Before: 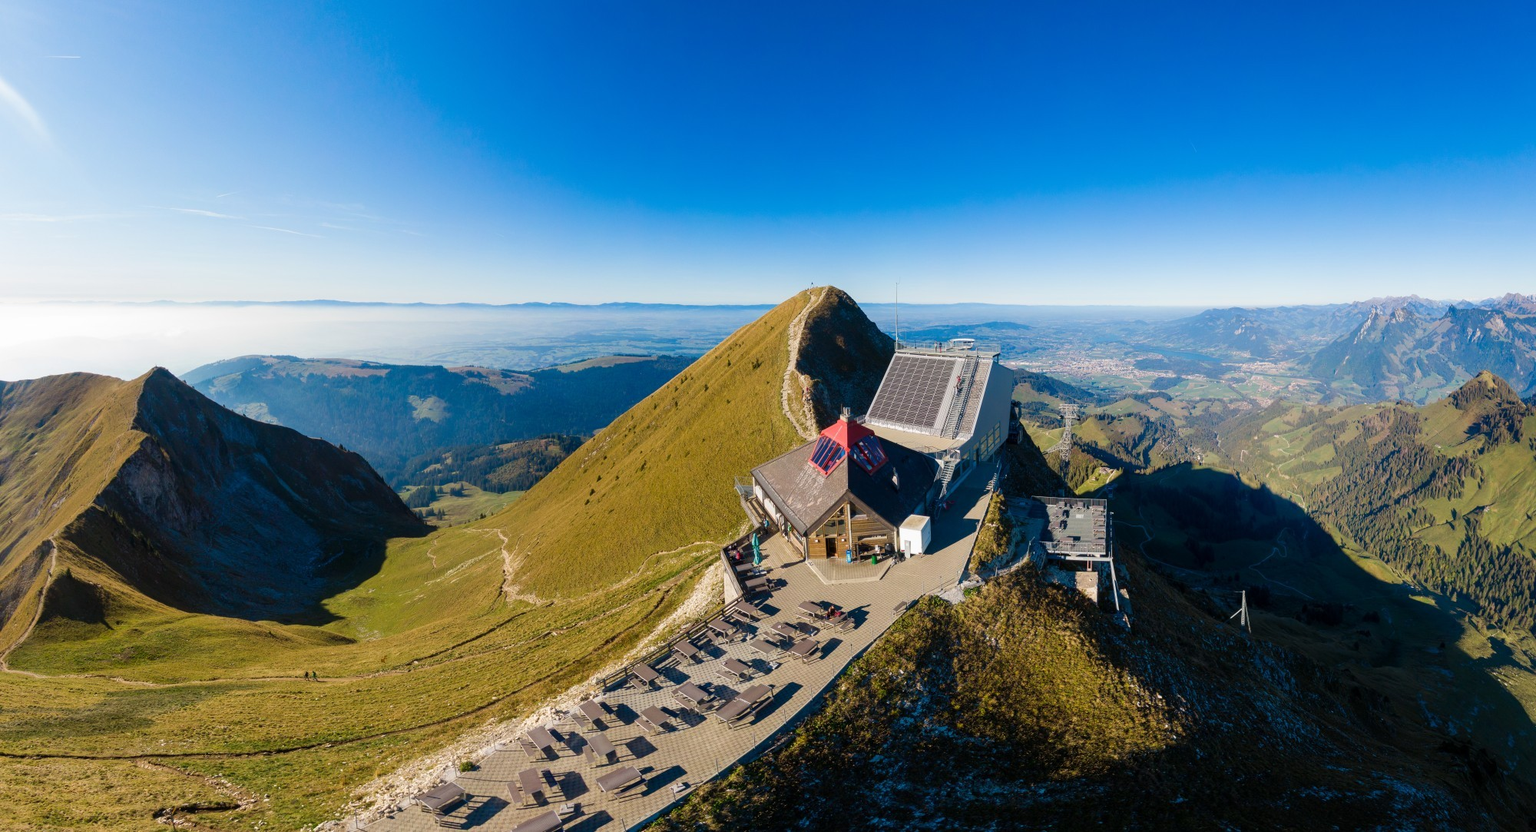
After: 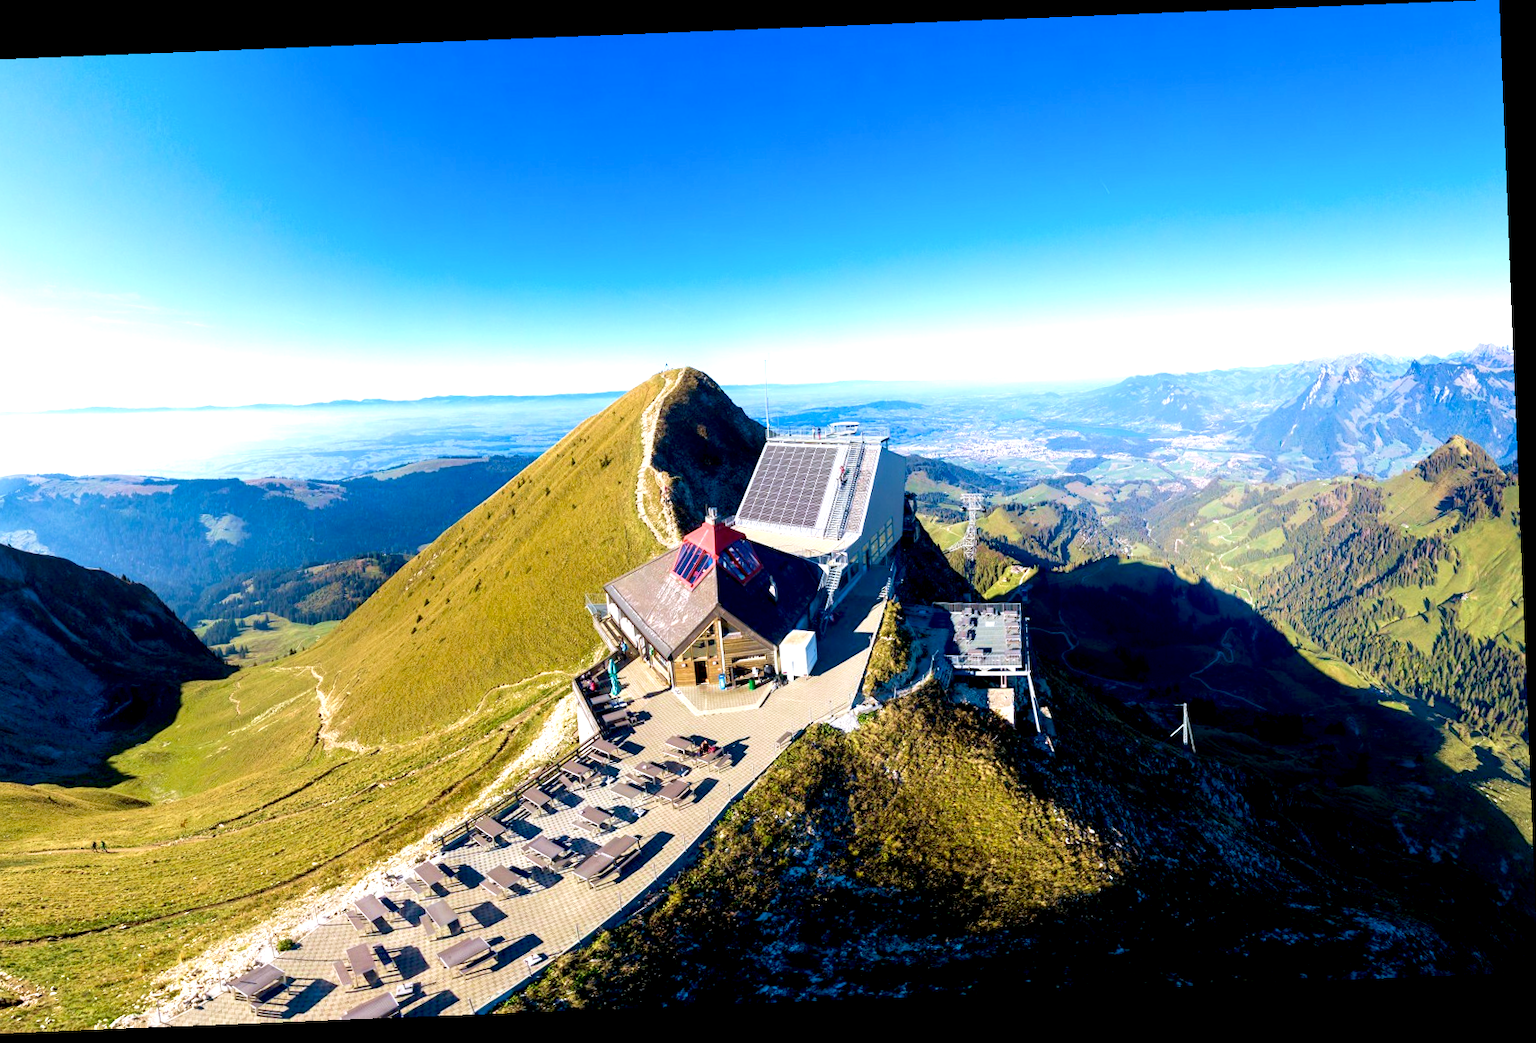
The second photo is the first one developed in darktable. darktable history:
crop: left 16.145%
rotate and perspective: rotation -2.29°, automatic cropping off
tone equalizer: on, module defaults
velvia: on, module defaults
exposure: black level correction 0.008, exposure 0.979 EV, compensate highlight preservation false
white balance: red 0.954, blue 1.079
